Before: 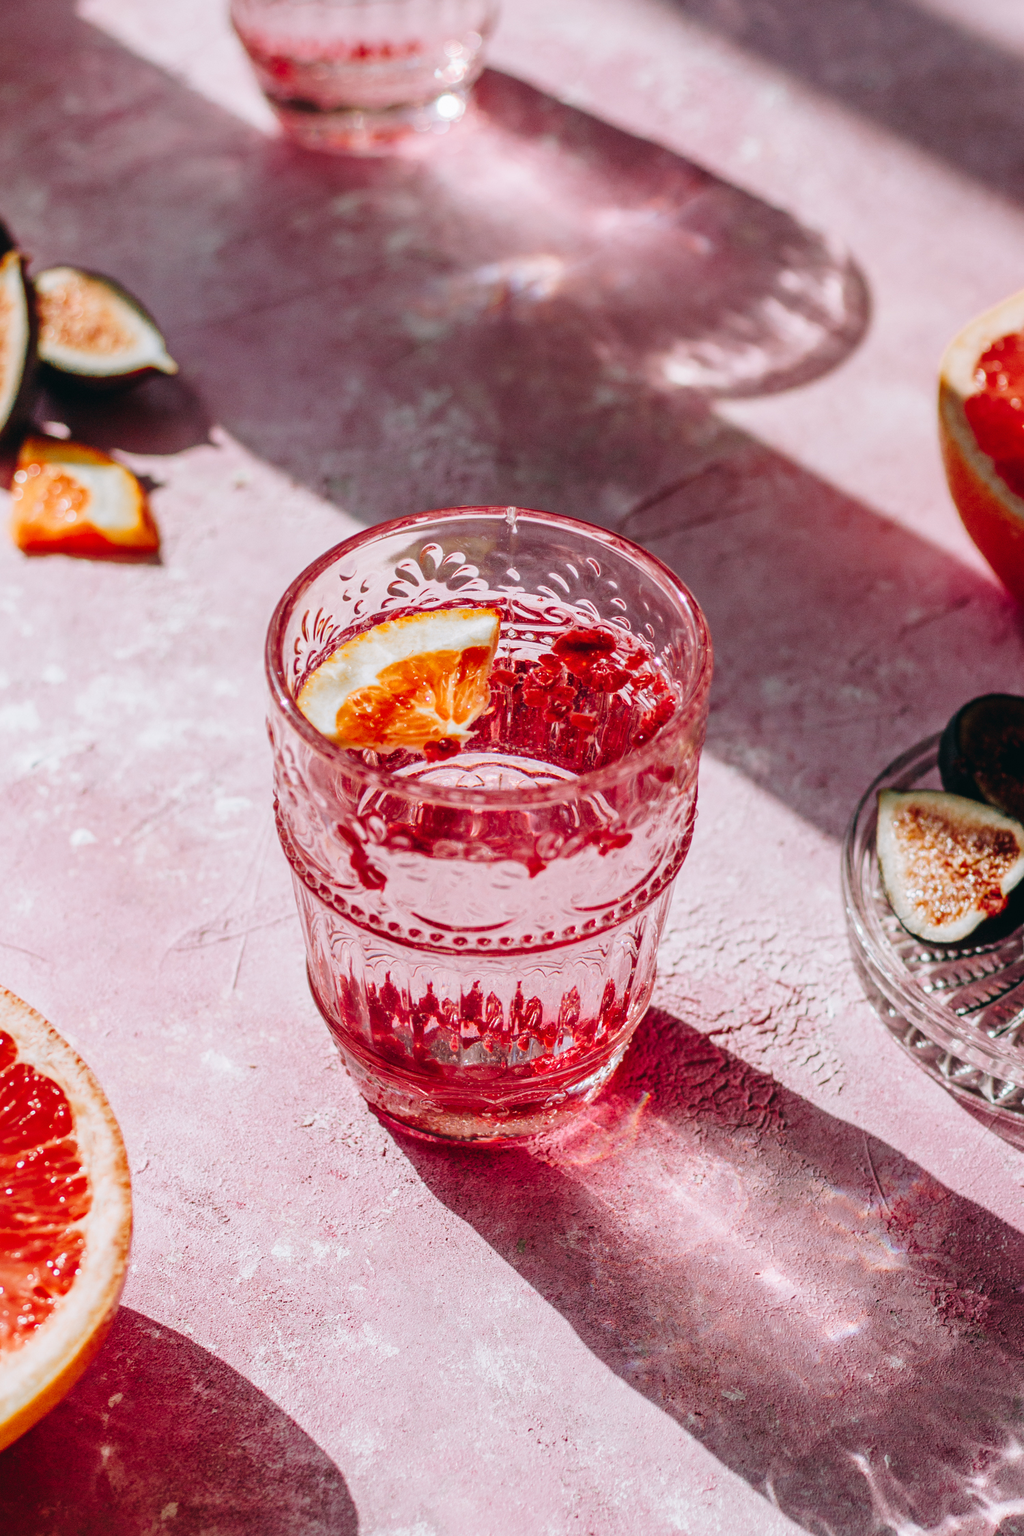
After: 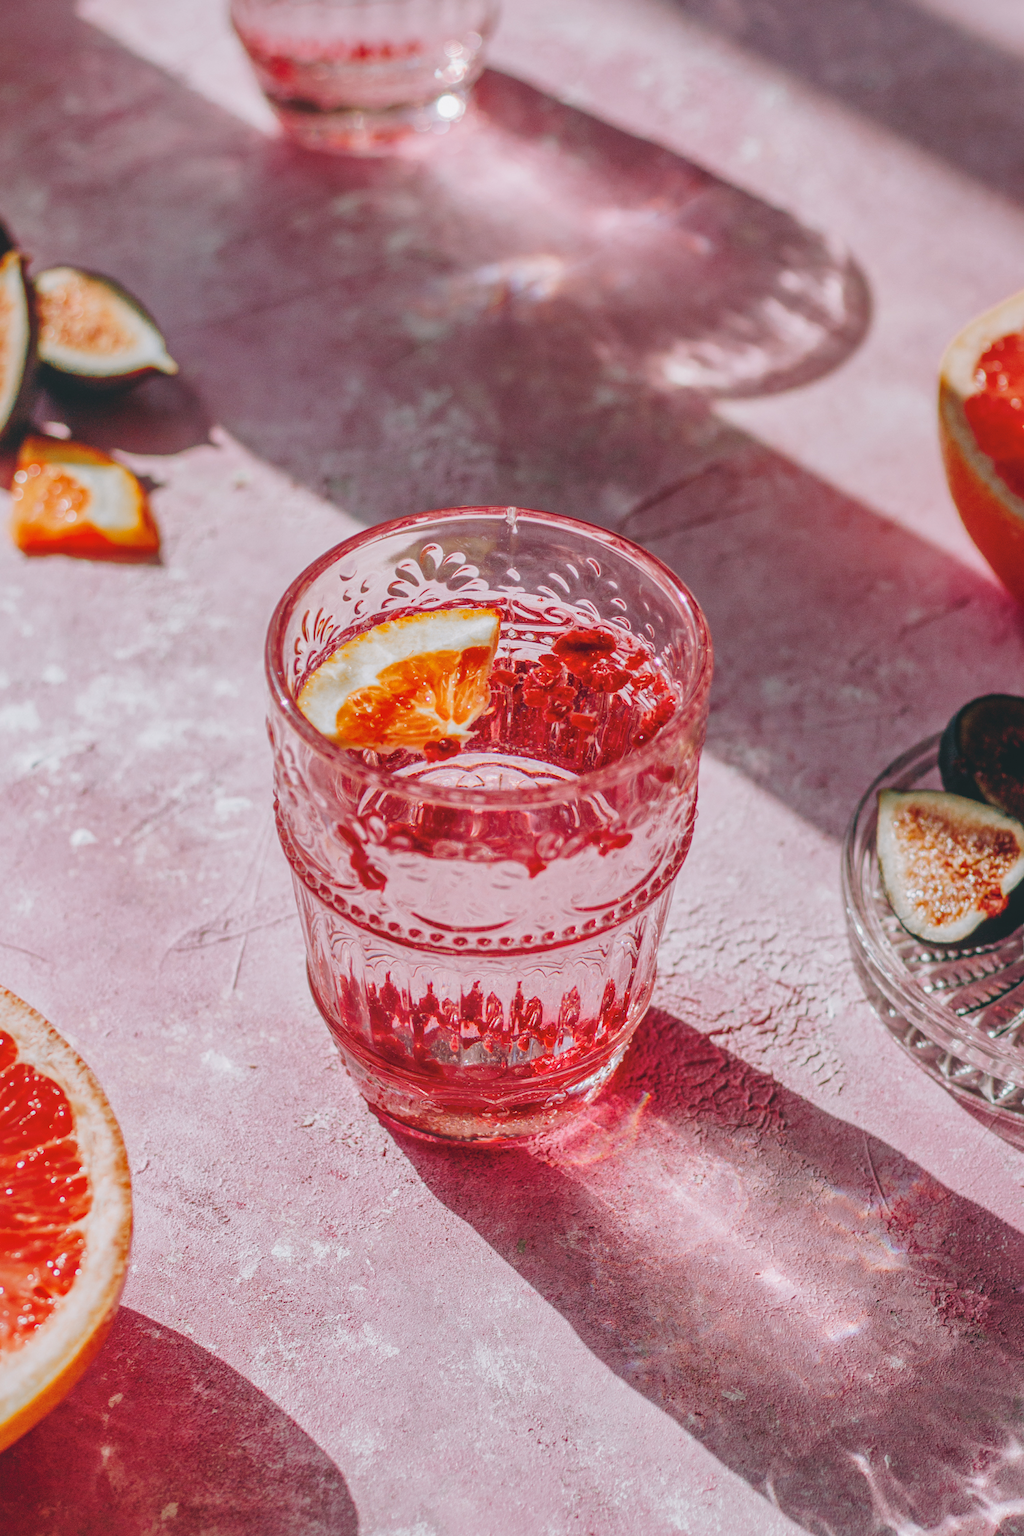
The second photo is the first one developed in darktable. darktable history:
contrast brightness saturation: saturation -0.044
local contrast: highlights 48%, shadows 6%, detail 101%
shadows and highlights: on, module defaults
